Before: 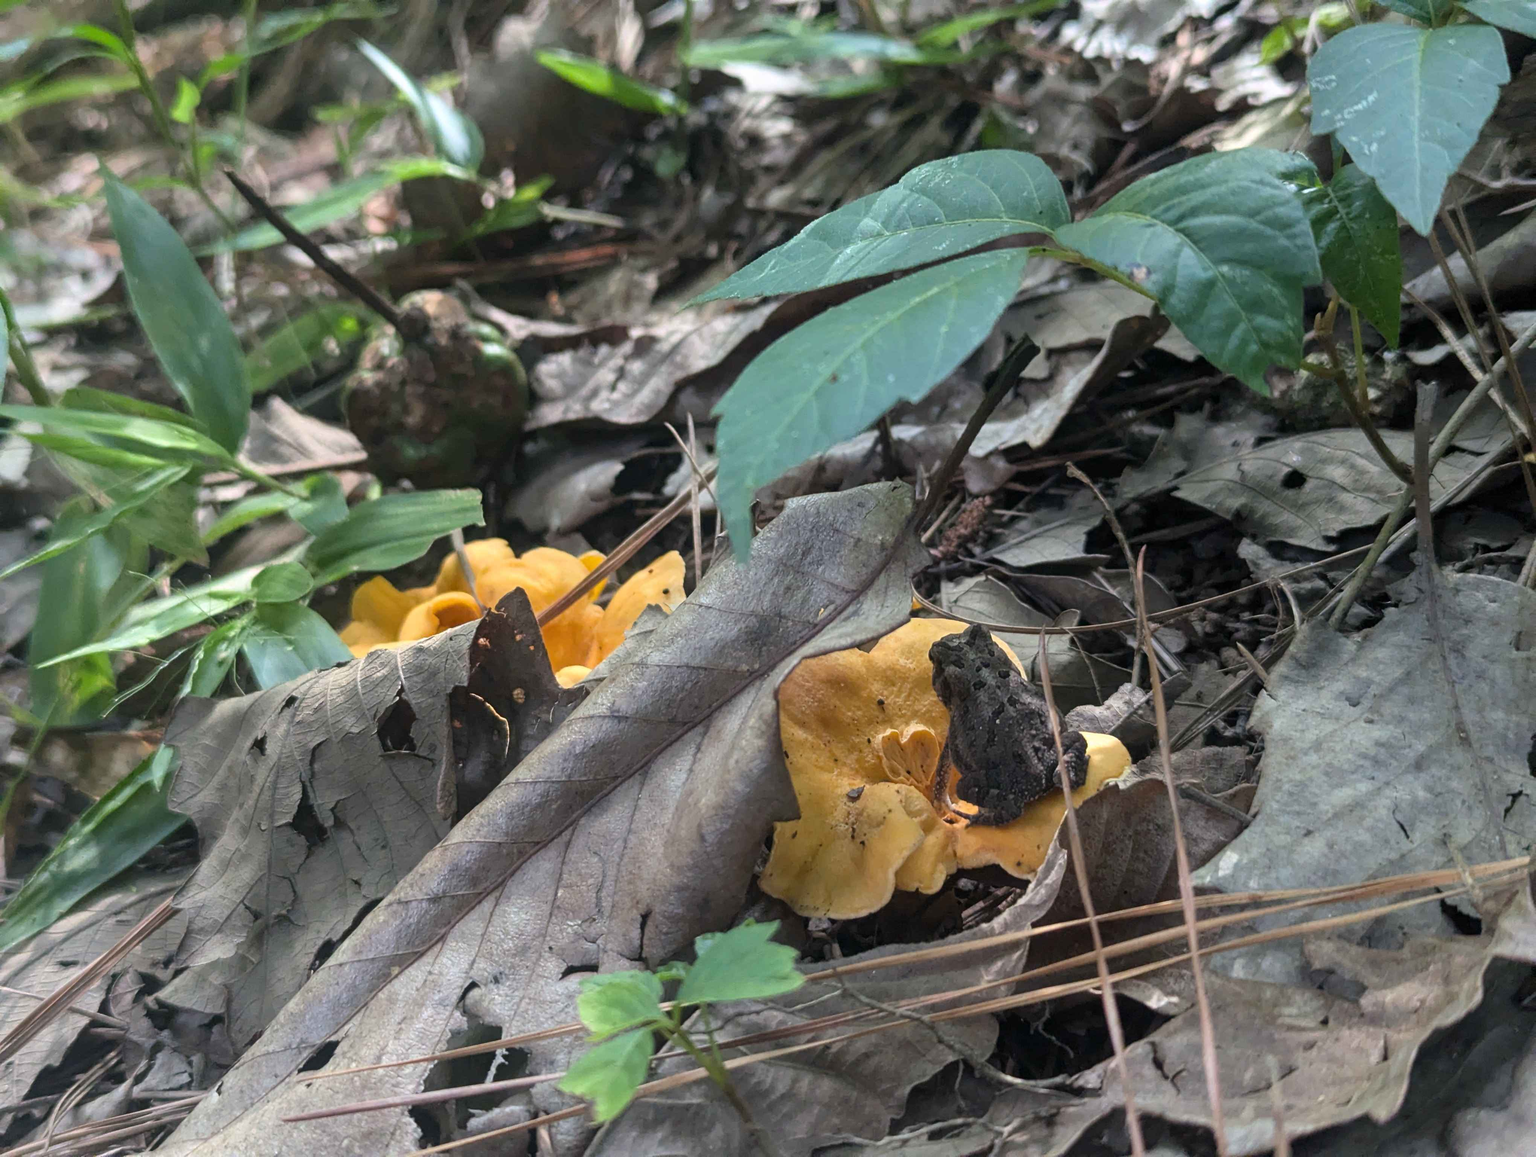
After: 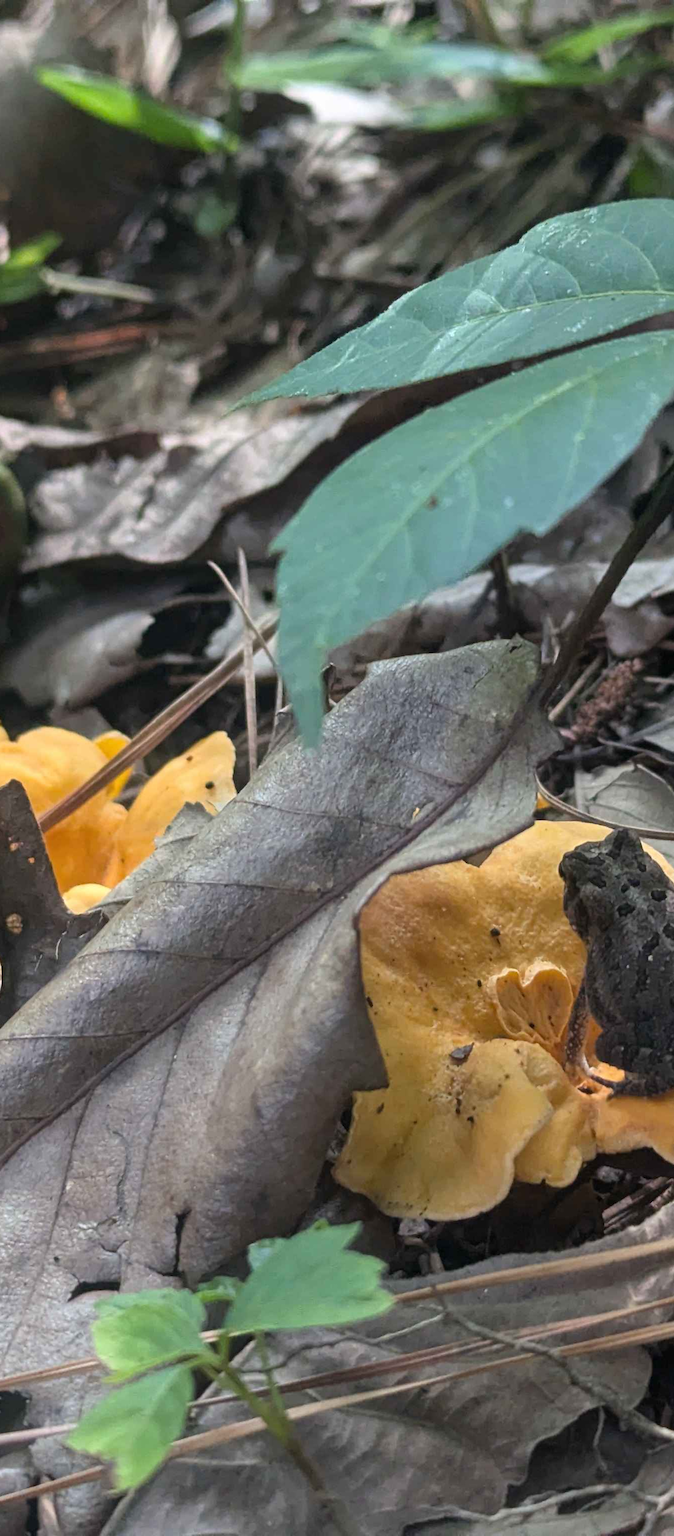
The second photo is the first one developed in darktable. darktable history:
crop: left 33.098%, right 33.814%
